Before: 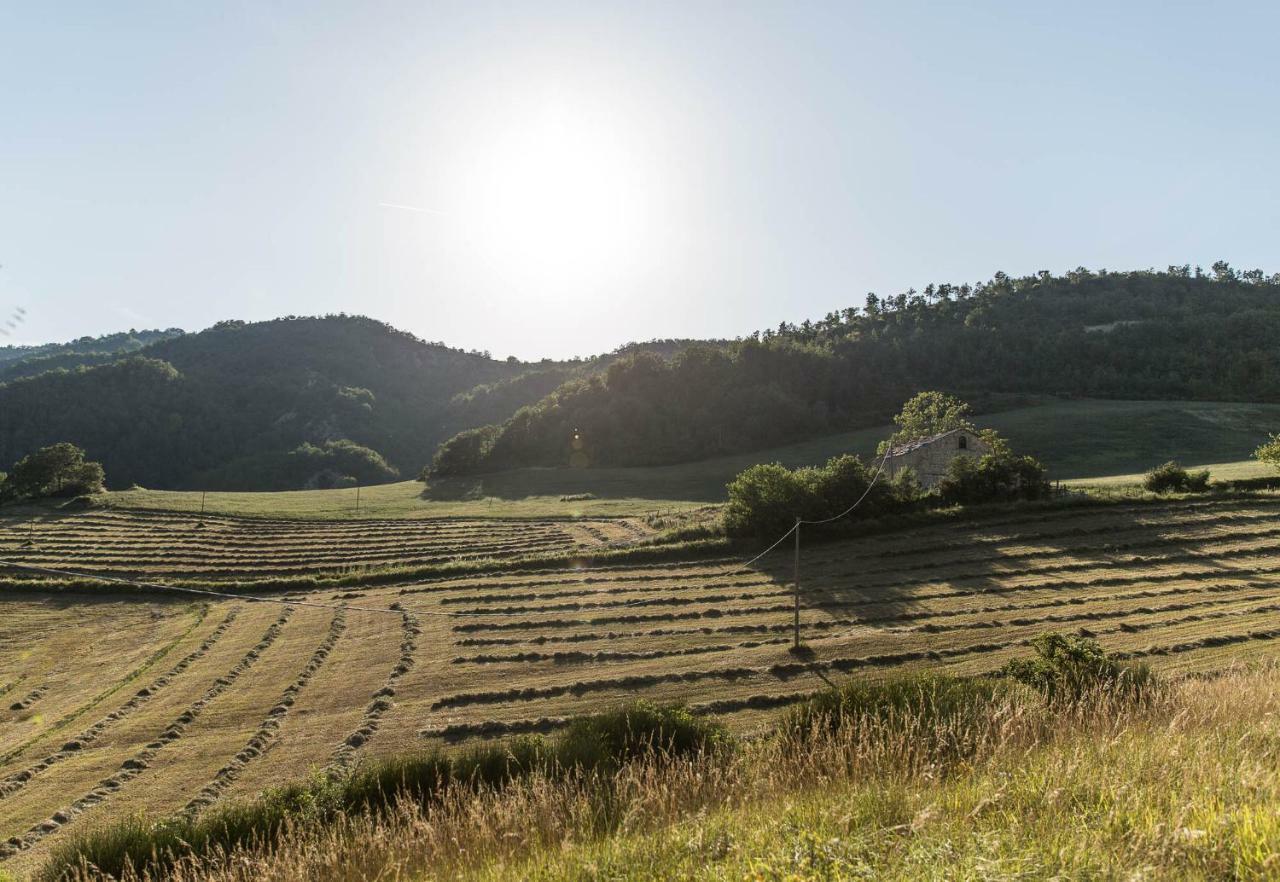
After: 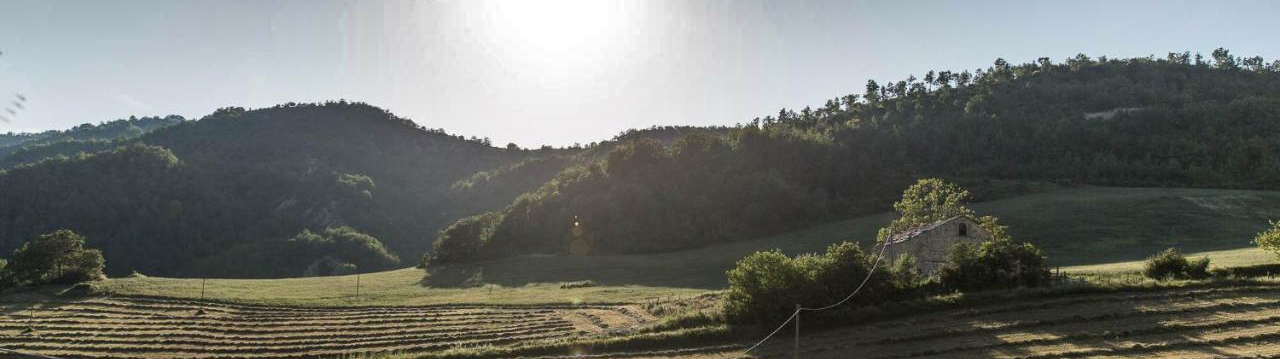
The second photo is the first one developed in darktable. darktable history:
shadows and highlights: shadows 20.93, highlights -80.77, soften with gaussian
crop and rotate: top 24.262%, bottom 34.924%
